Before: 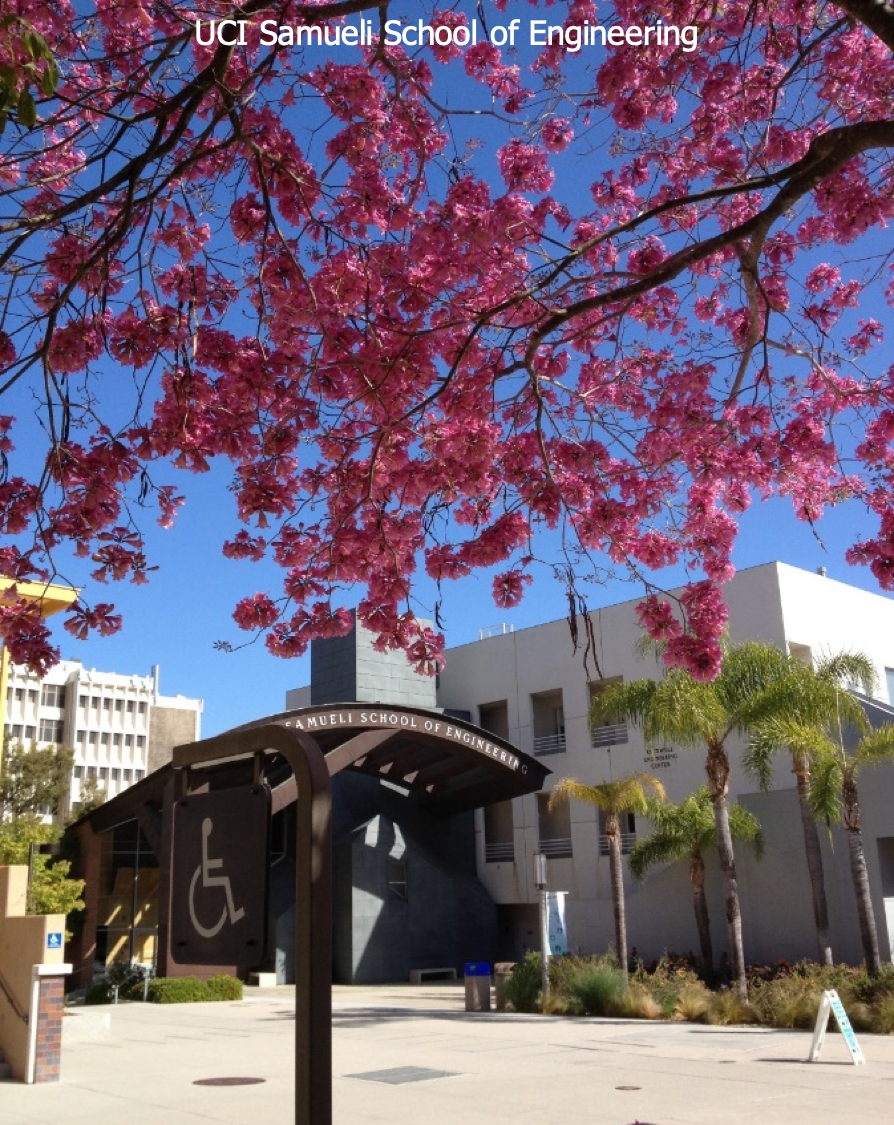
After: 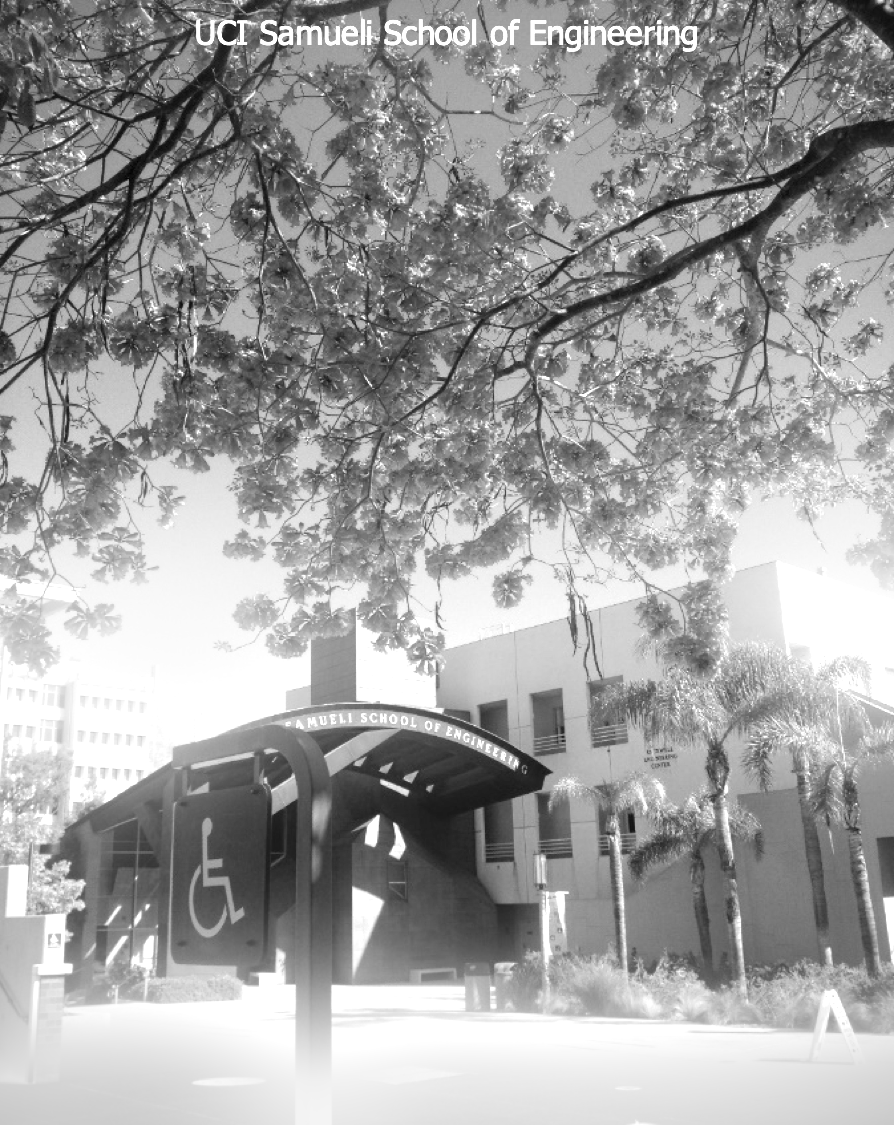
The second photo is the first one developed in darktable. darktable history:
bloom: size 16%, threshold 98%, strength 20%
exposure: black level correction 0.001, exposure 1.3 EV, compensate highlight preservation false
vignetting: fall-off radius 63.6%
monochrome: on, module defaults
